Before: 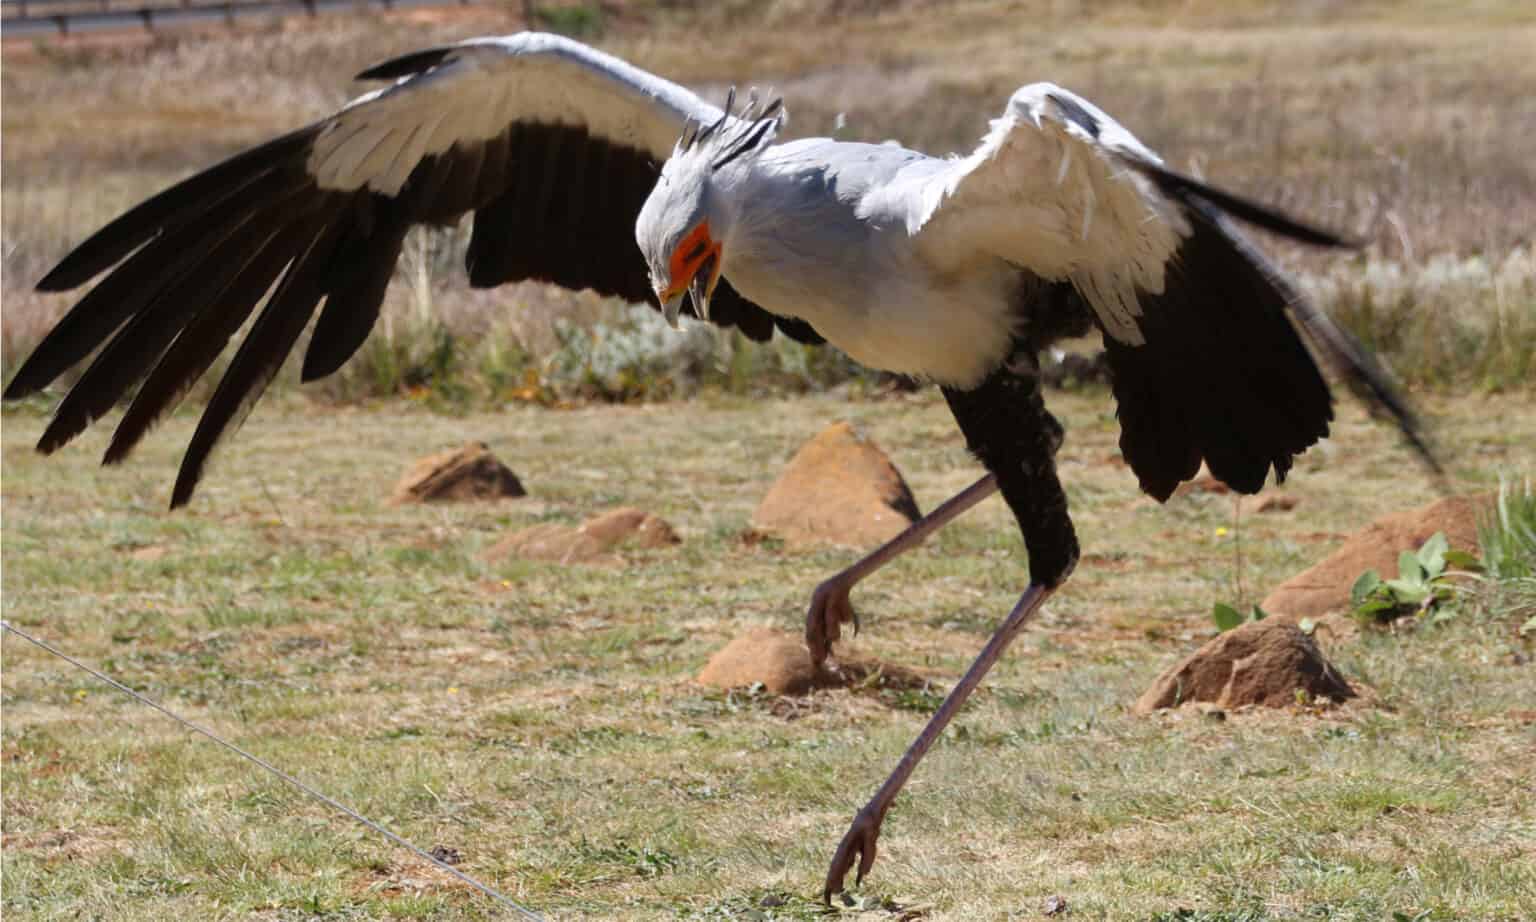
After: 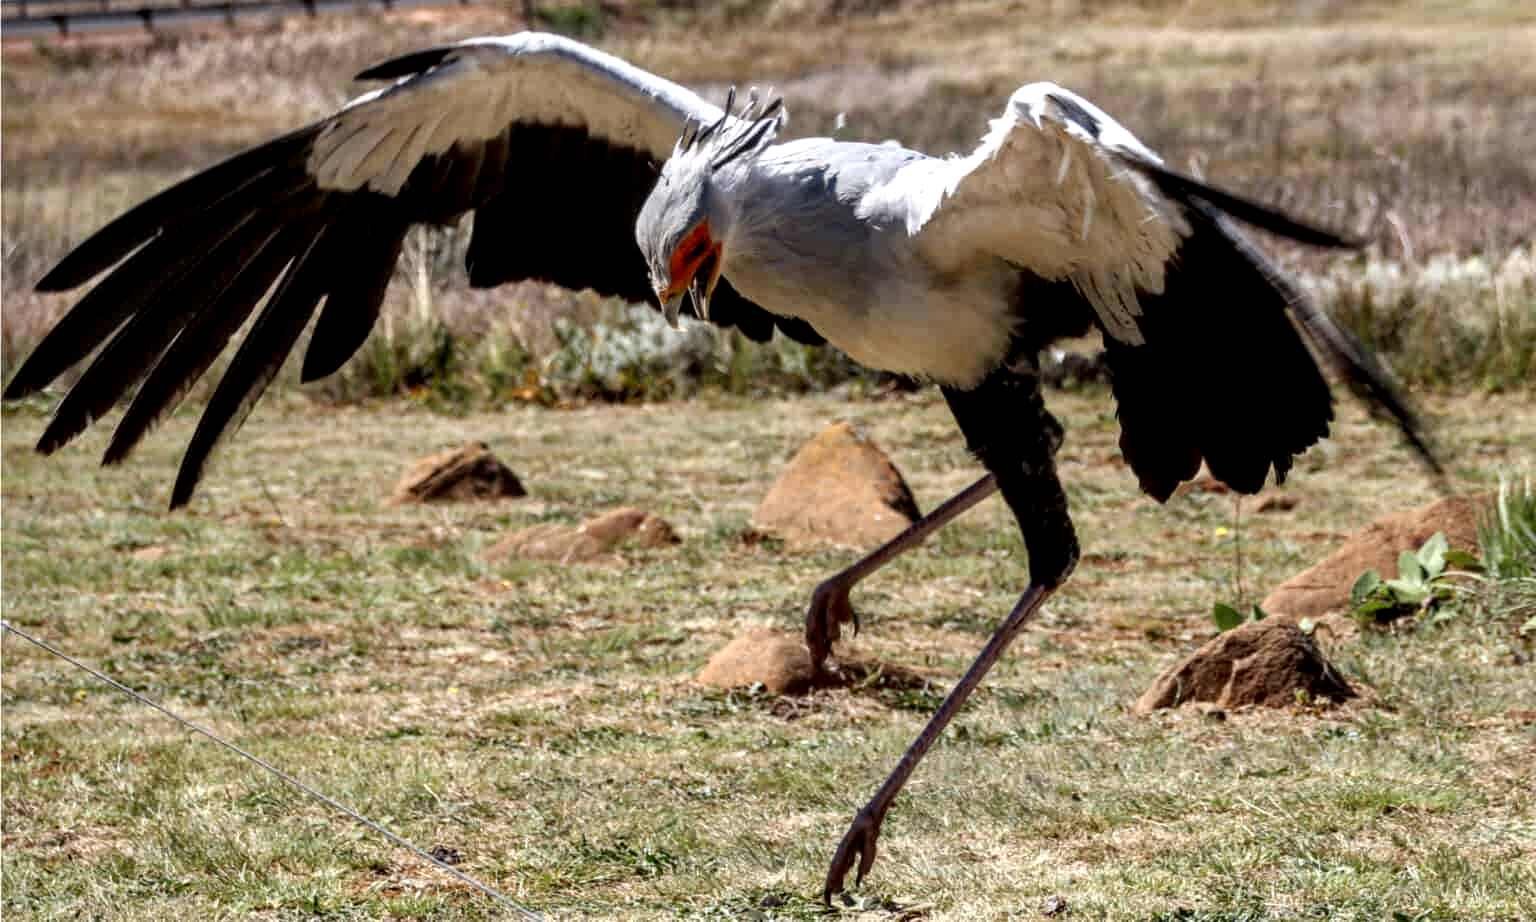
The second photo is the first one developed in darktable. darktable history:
local contrast: highlights 11%, shadows 37%, detail 183%, midtone range 0.471
